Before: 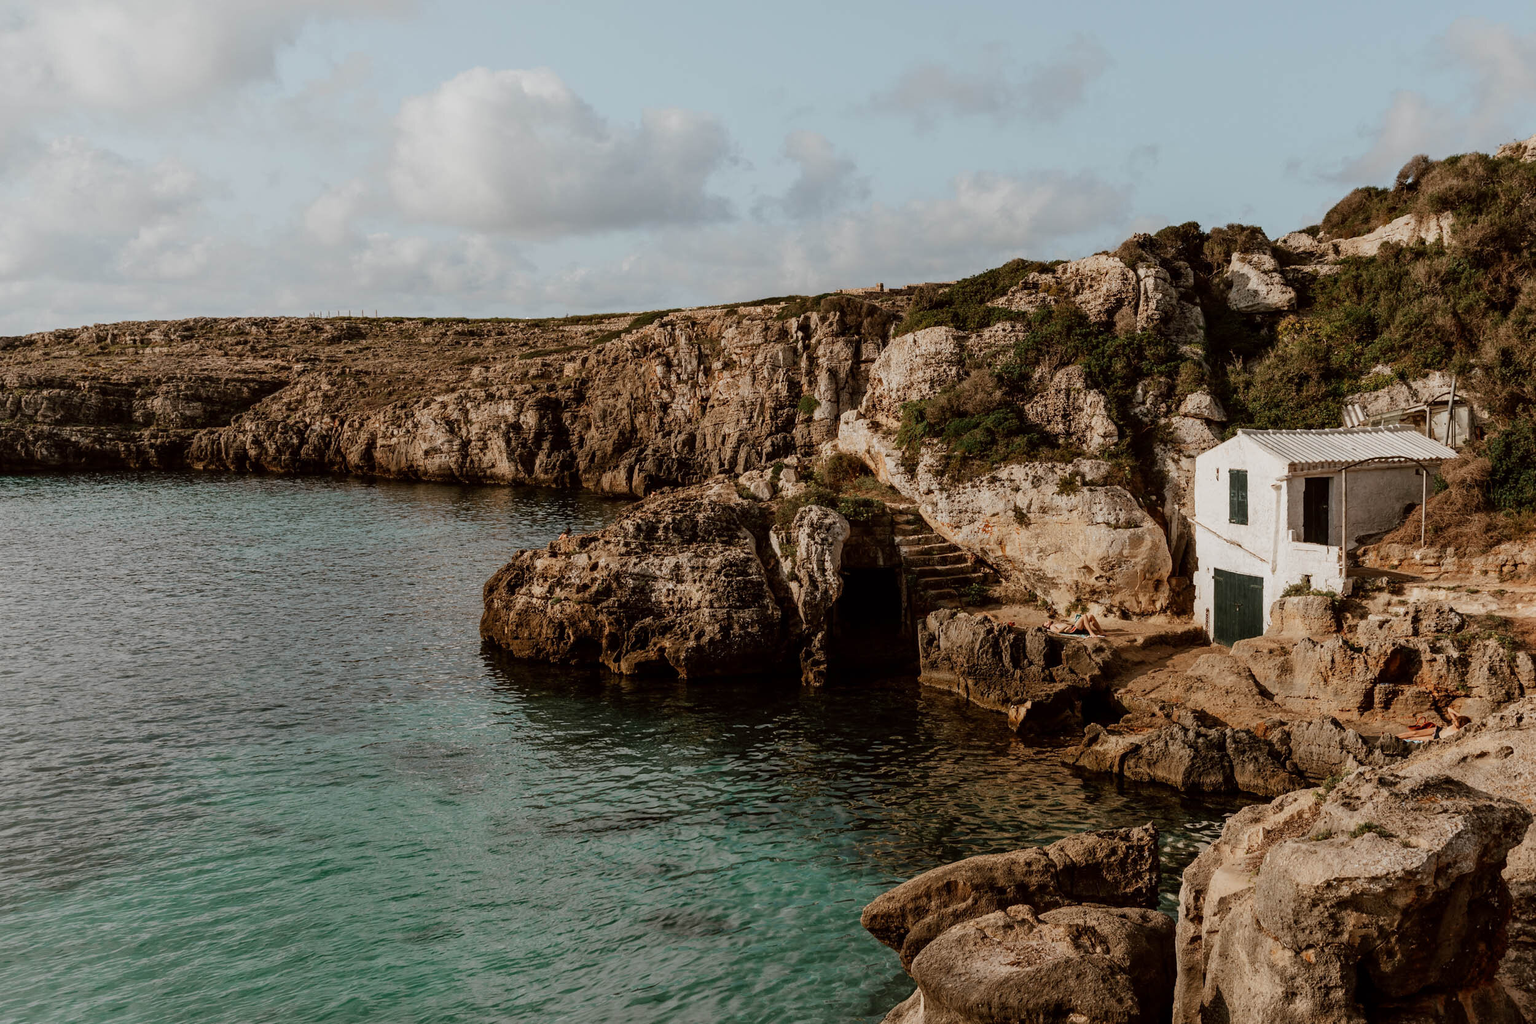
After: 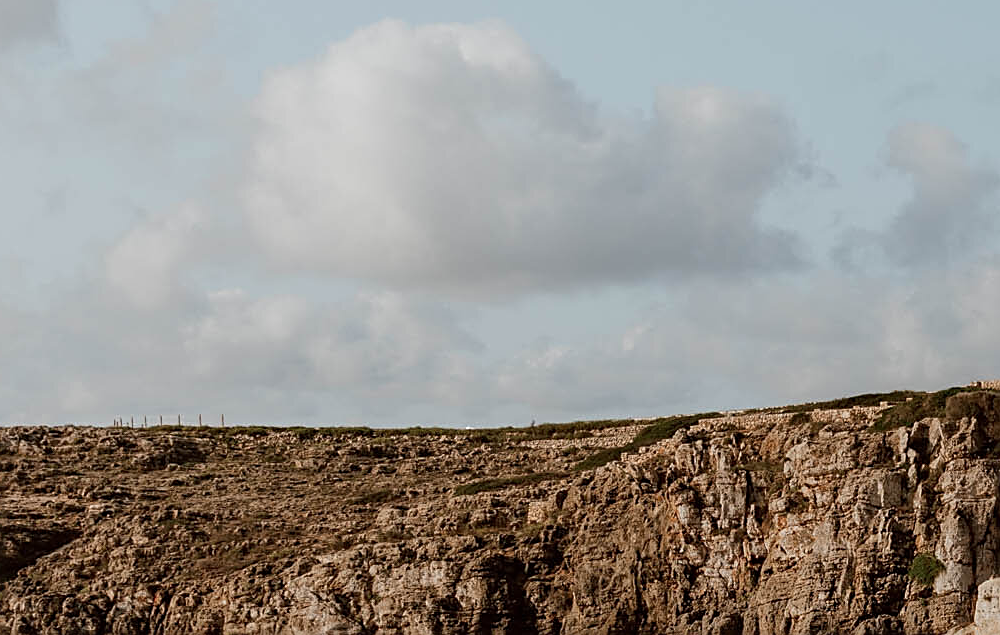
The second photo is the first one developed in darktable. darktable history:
crop: left 15.606%, top 5.448%, right 44.37%, bottom 56.404%
exposure: compensate highlight preservation false
sharpen: amount 0.495
